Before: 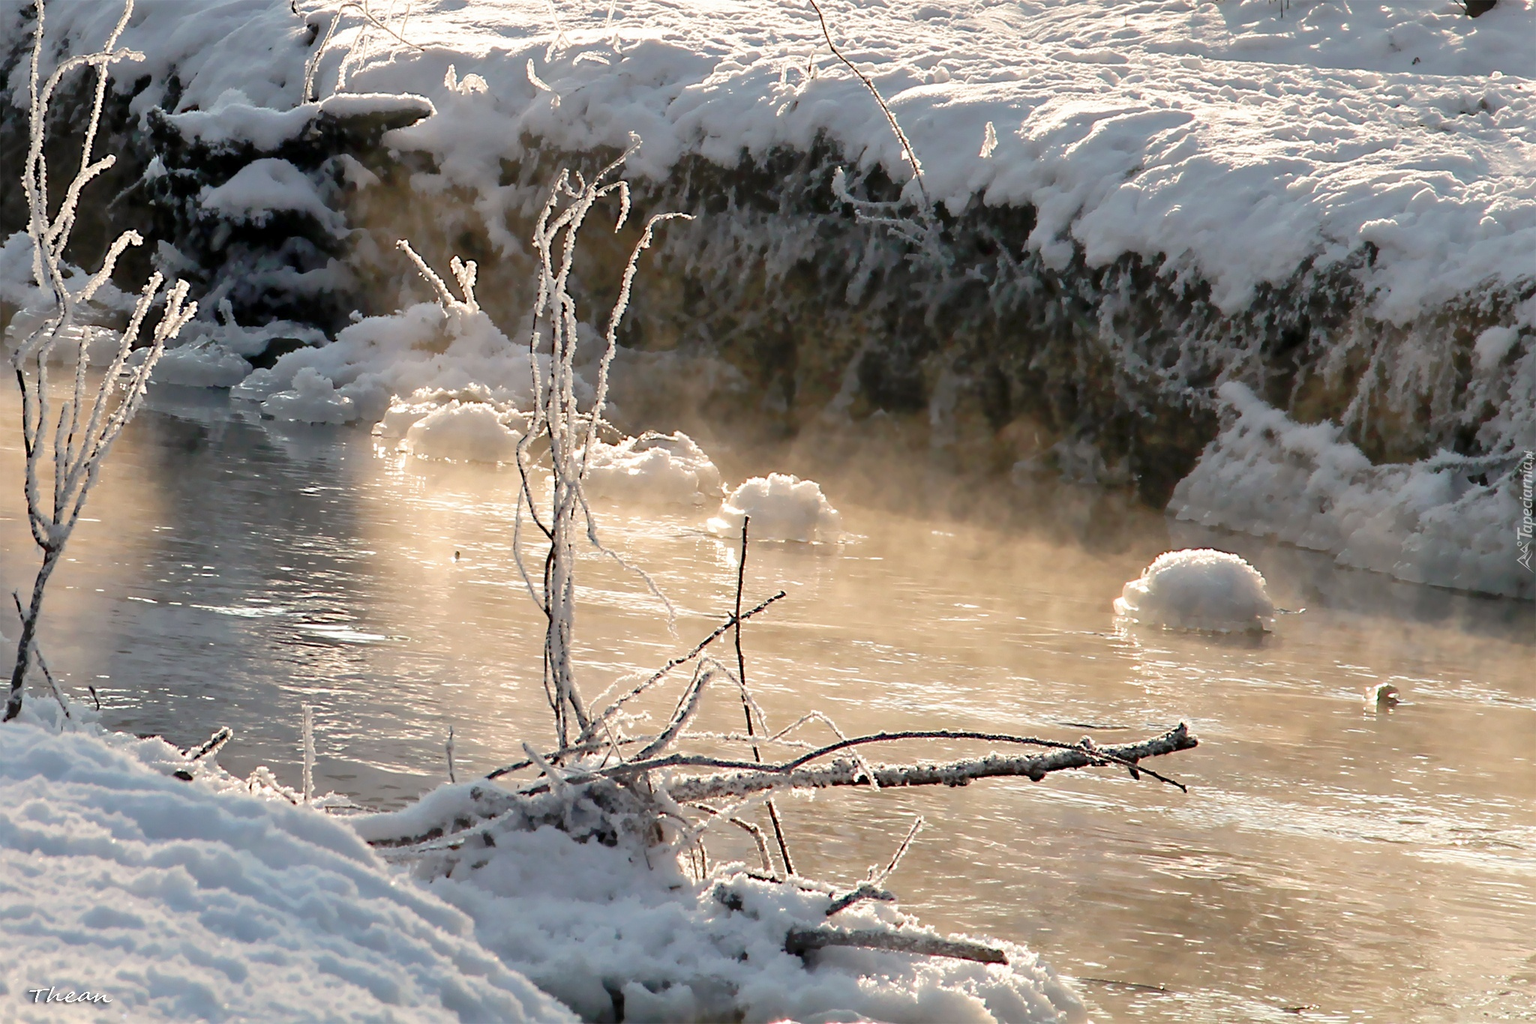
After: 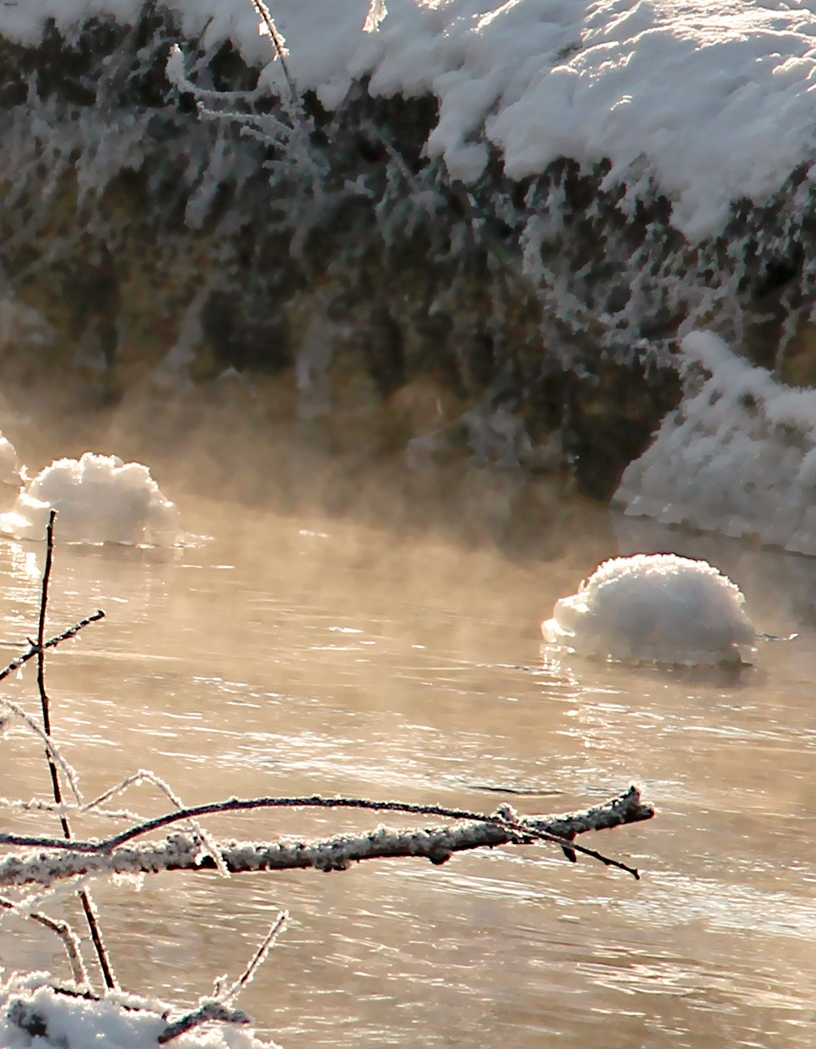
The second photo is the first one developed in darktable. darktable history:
crop: left 46.058%, top 13.075%, right 14.063%, bottom 10.105%
